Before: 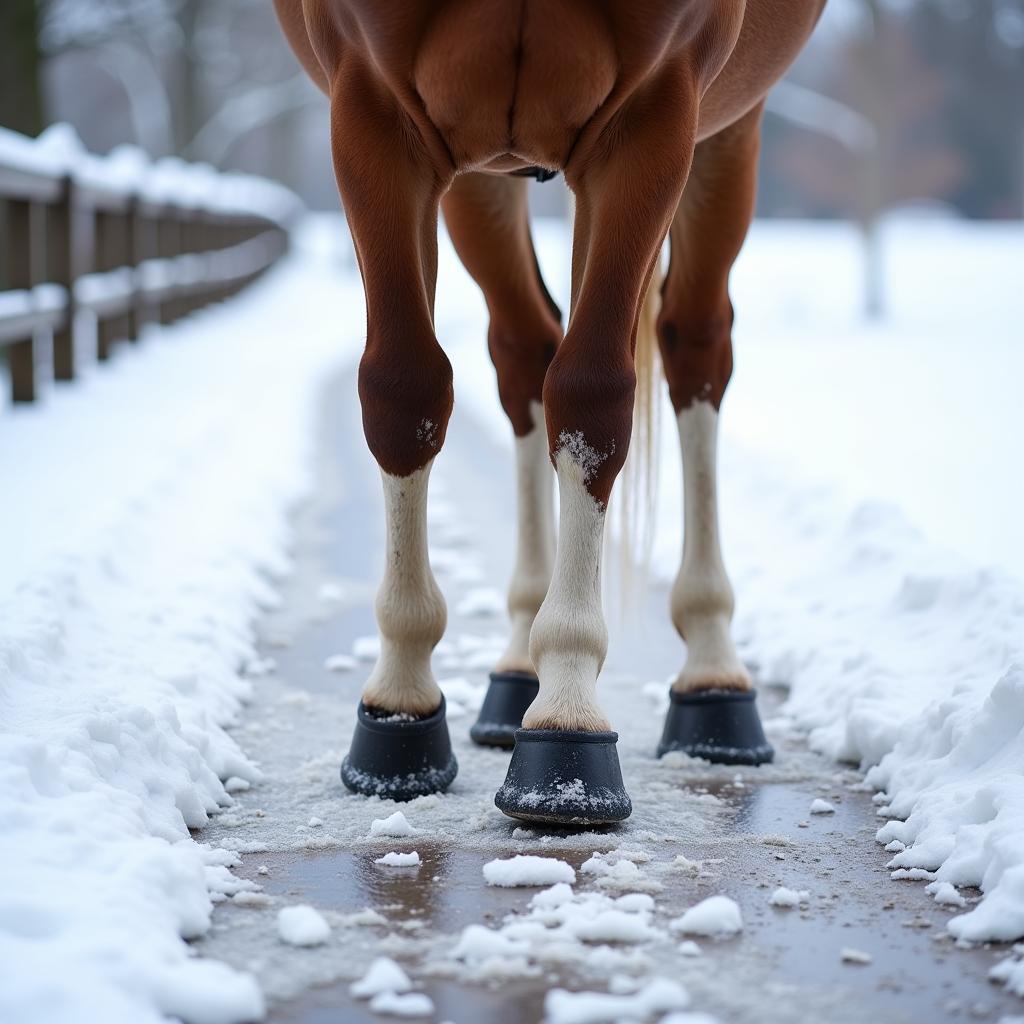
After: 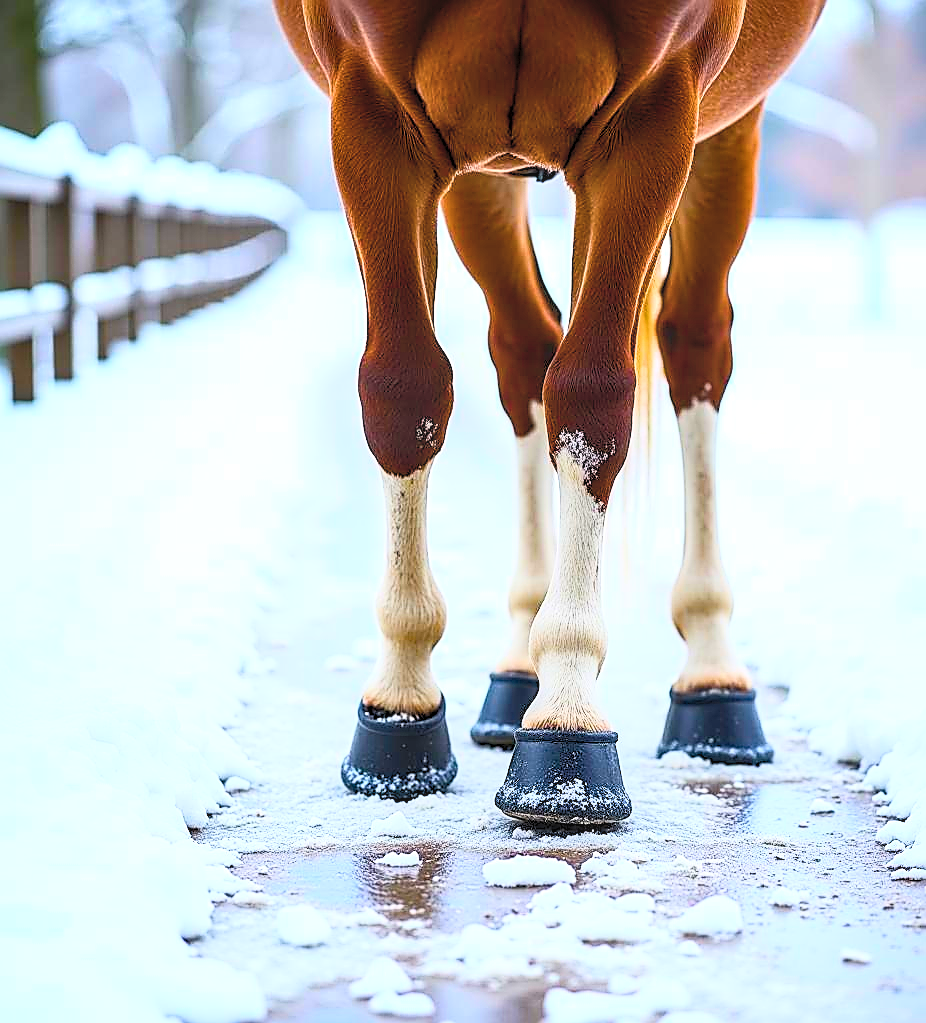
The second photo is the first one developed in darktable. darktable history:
crop: right 9.509%, bottom 0.031%
sharpen: radius 1.685, amount 1.294
local contrast: detail 130%
color balance rgb: linear chroma grading › shadows 10%, linear chroma grading › highlights 10%, linear chroma grading › global chroma 15%, linear chroma grading › mid-tones 15%, perceptual saturation grading › global saturation 40%, perceptual saturation grading › highlights -25%, perceptual saturation grading › mid-tones 35%, perceptual saturation grading › shadows 35%, perceptual brilliance grading › global brilliance 11.29%, global vibrance 11.29%
contrast brightness saturation: contrast 0.39, brightness 0.53
